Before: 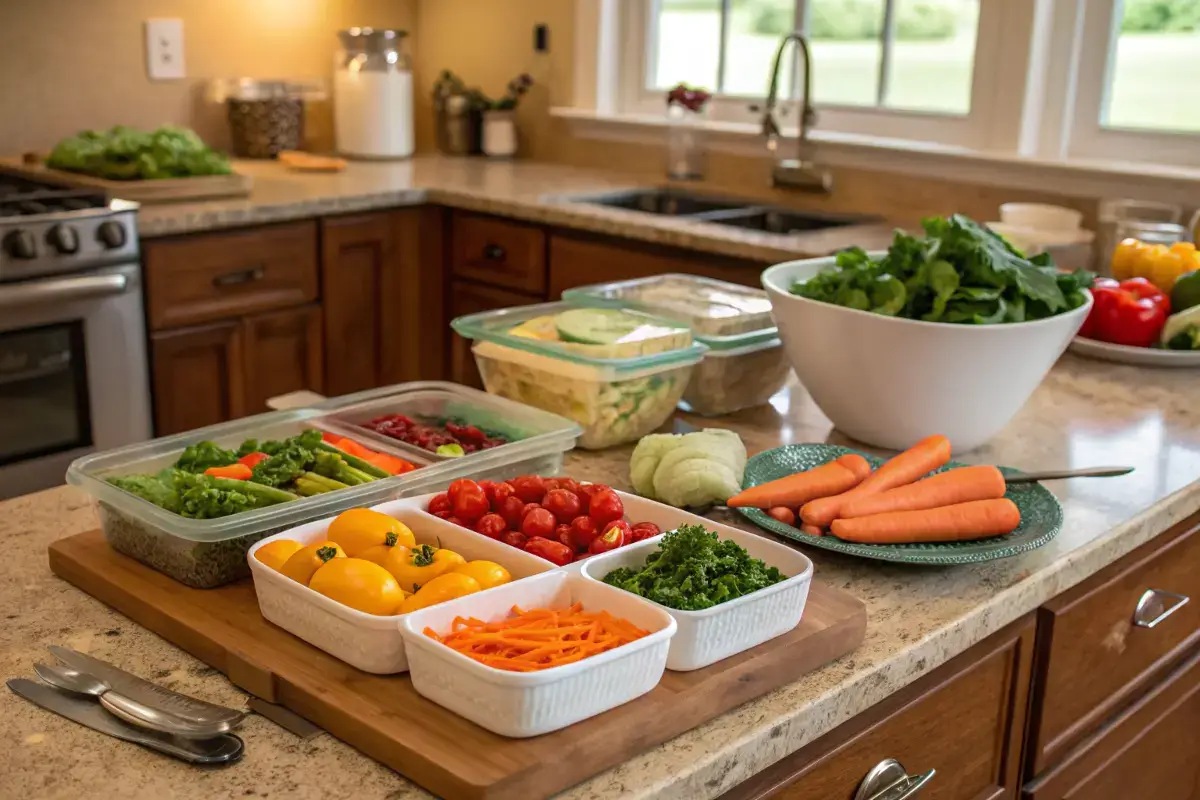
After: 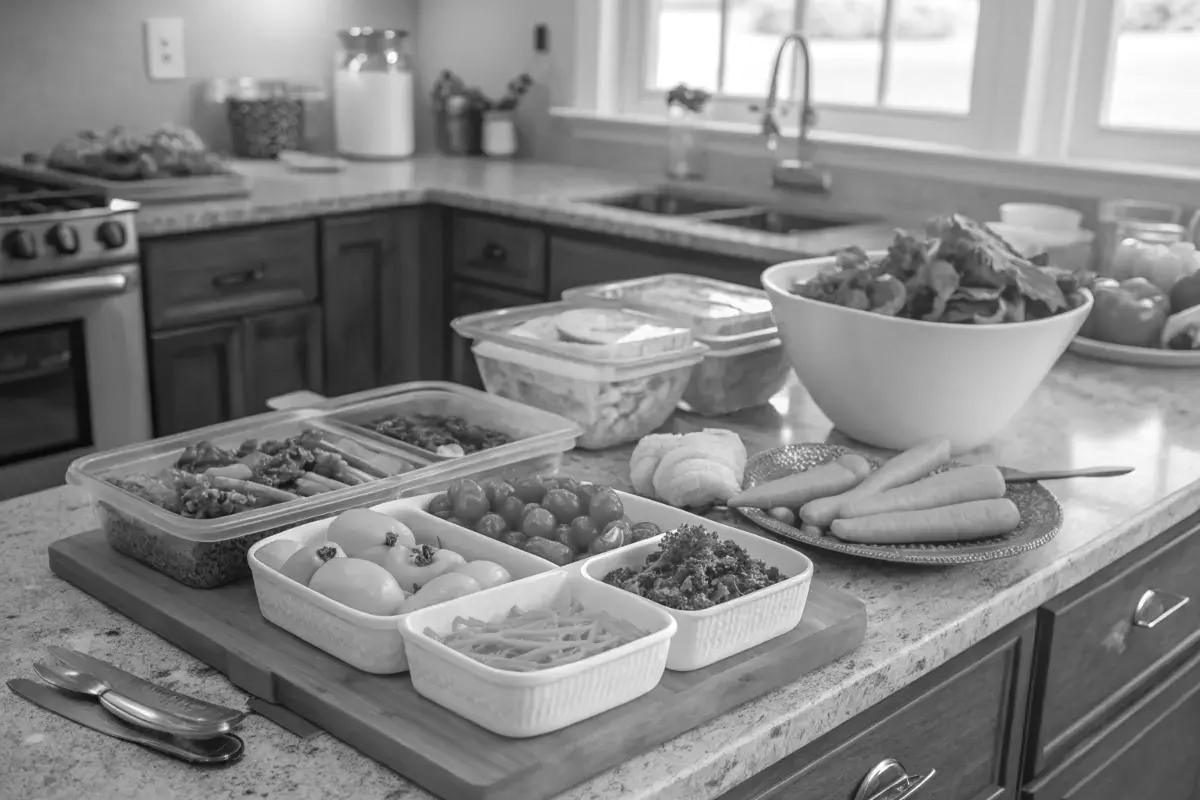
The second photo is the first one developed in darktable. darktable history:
bloom: size 38%, threshold 95%, strength 30%
monochrome: on, module defaults
white balance: red 1.004, blue 1.096
